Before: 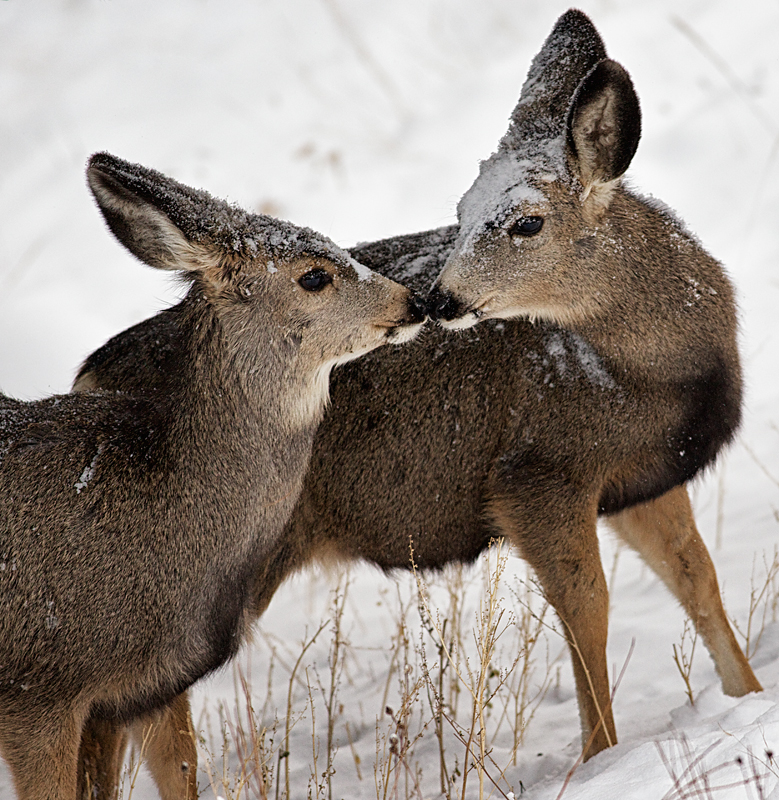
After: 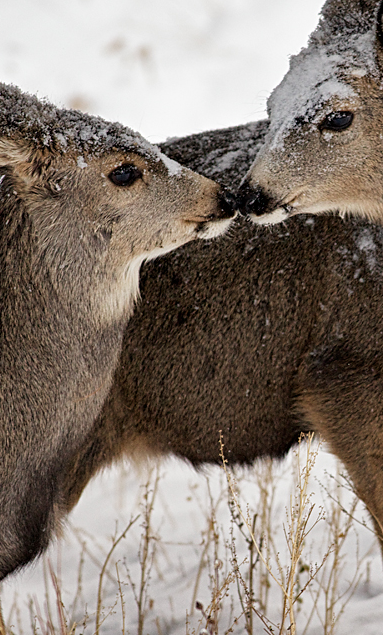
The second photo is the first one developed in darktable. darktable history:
exposure: black level correction 0.001, compensate highlight preservation false
crop and rotate: angle 0.015°, left 24.469%, top 13.136%, right 26.321%, bottom 7.445%
